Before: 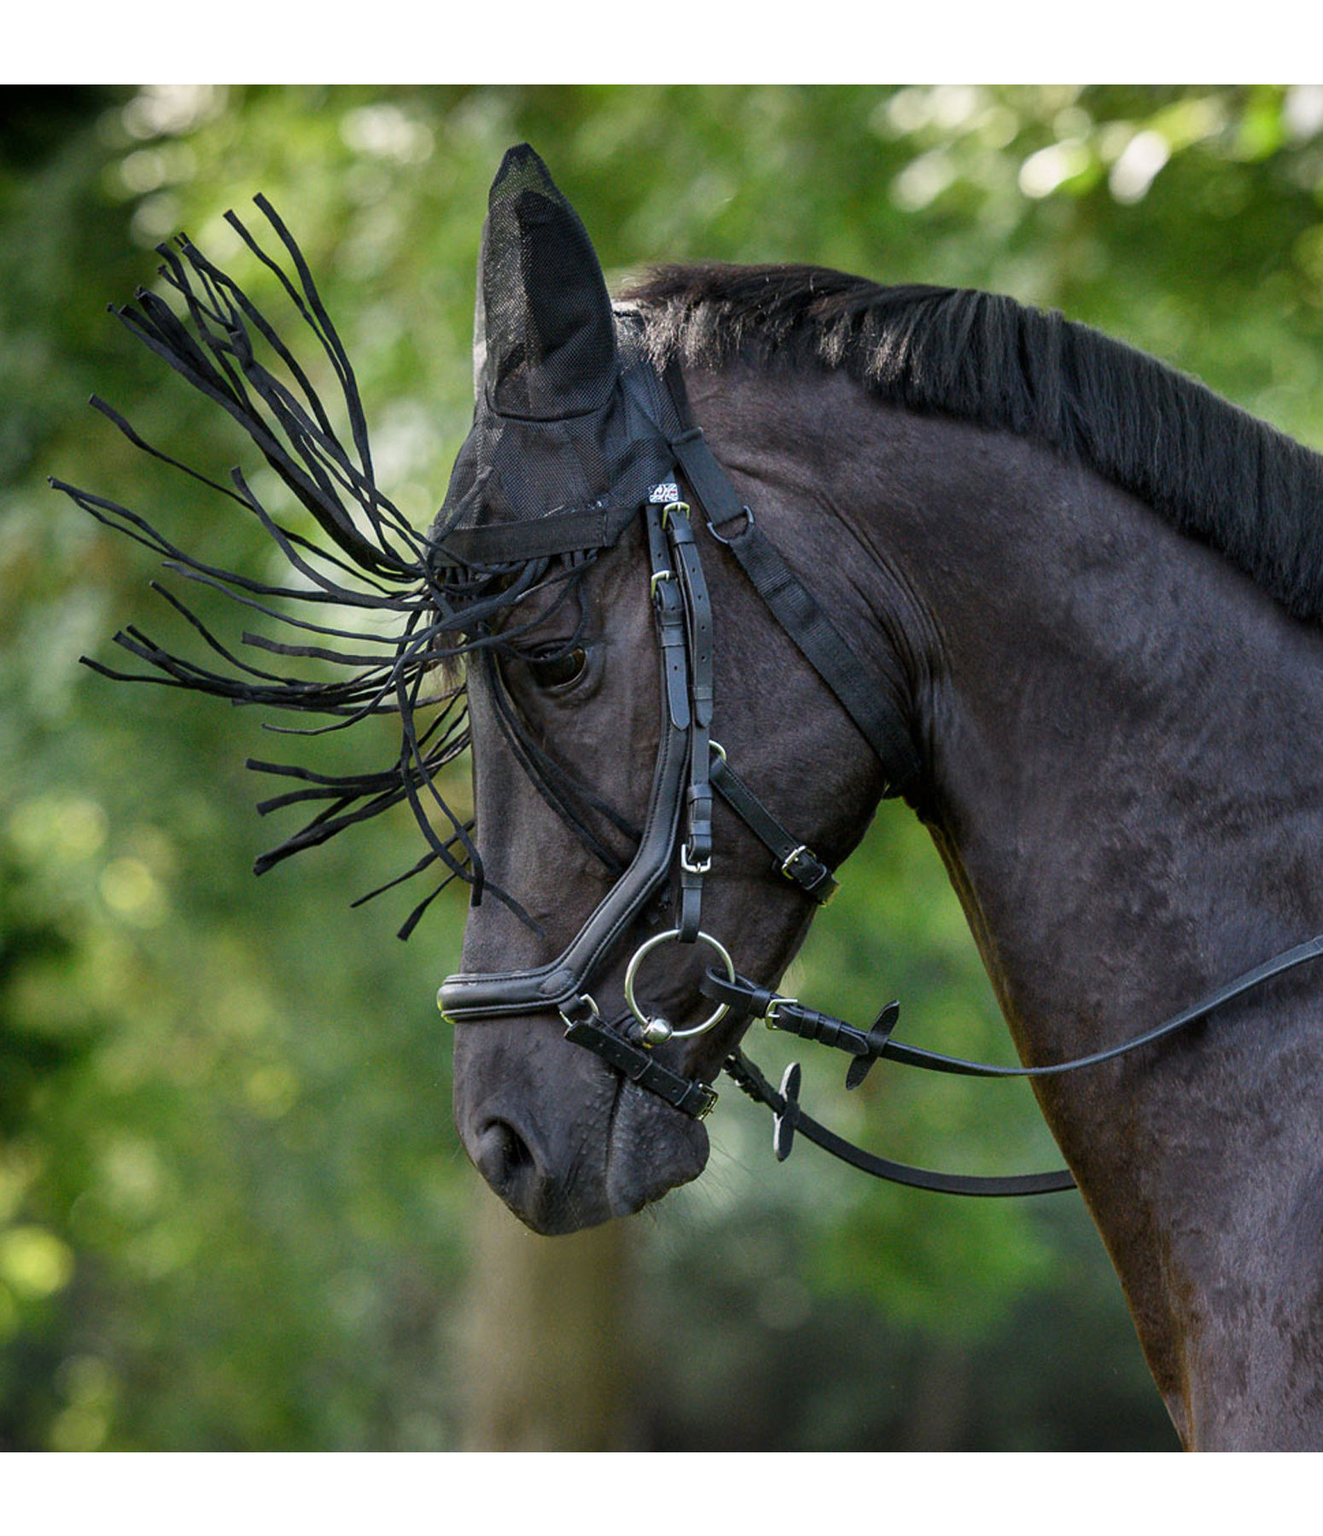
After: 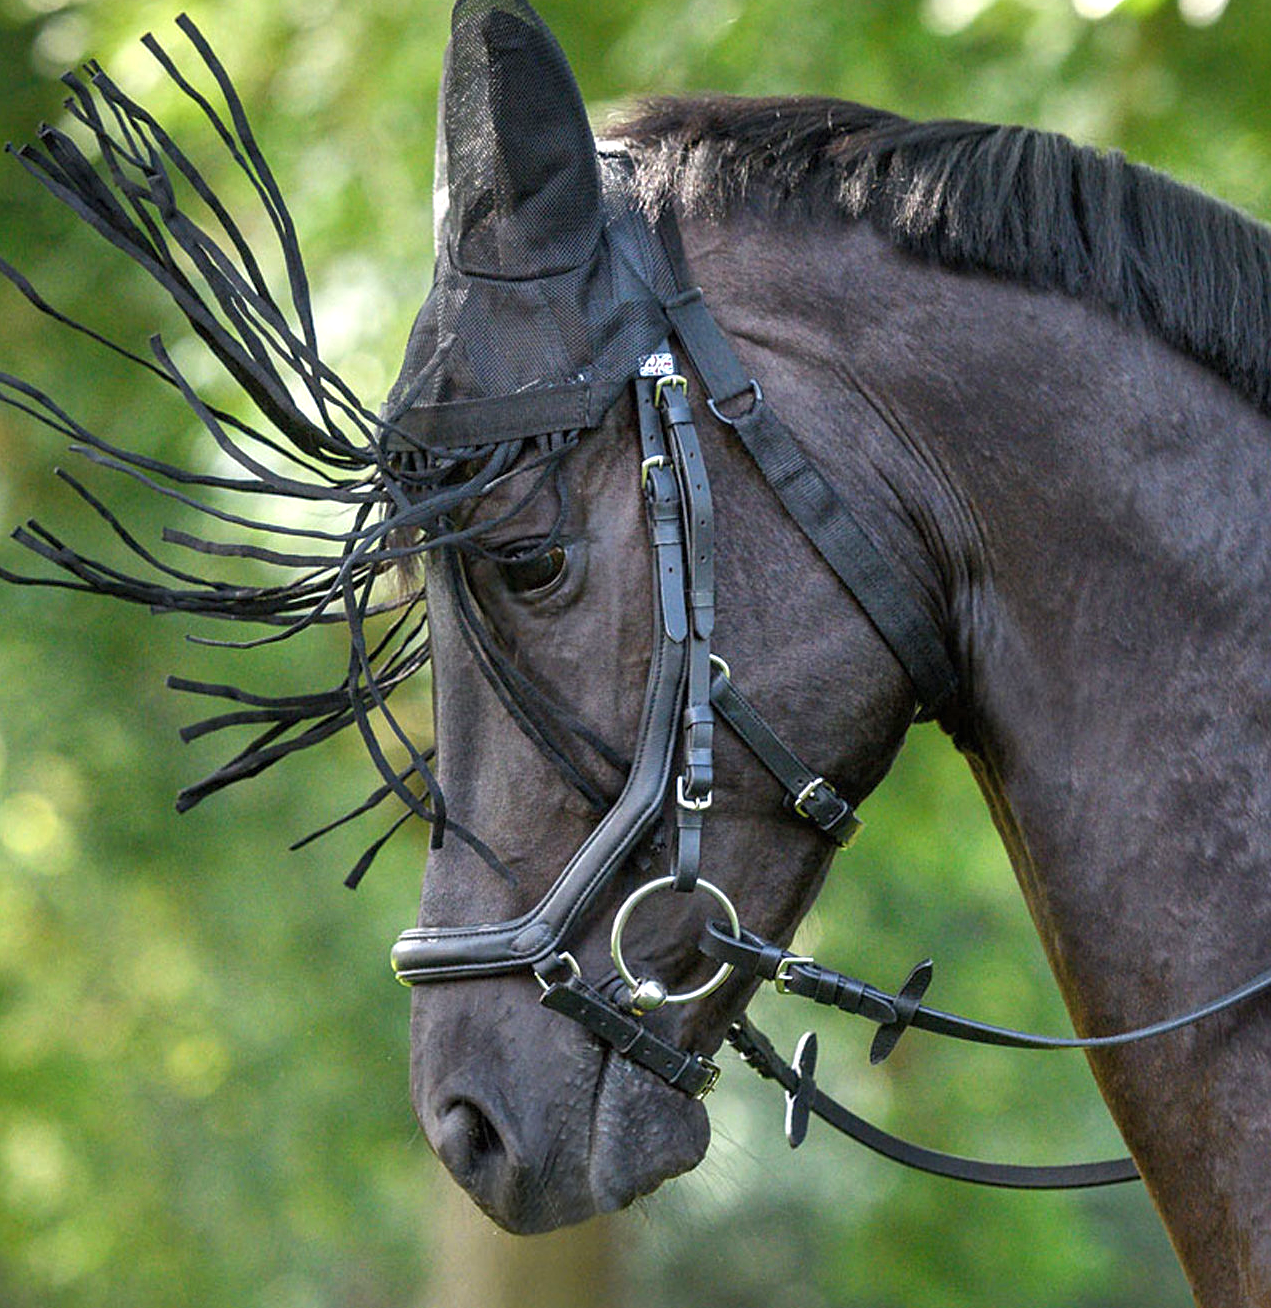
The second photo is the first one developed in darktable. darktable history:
exposure: black level correction 0, exposure 0.692 EV, compensate highlight preservation false
sharpen: amount 0.202
shadows and highlights: shadows 43.27, highlights 6.6
crop: left 7.85%, top 11.863%, right 10.127%, bottom 15.463%
